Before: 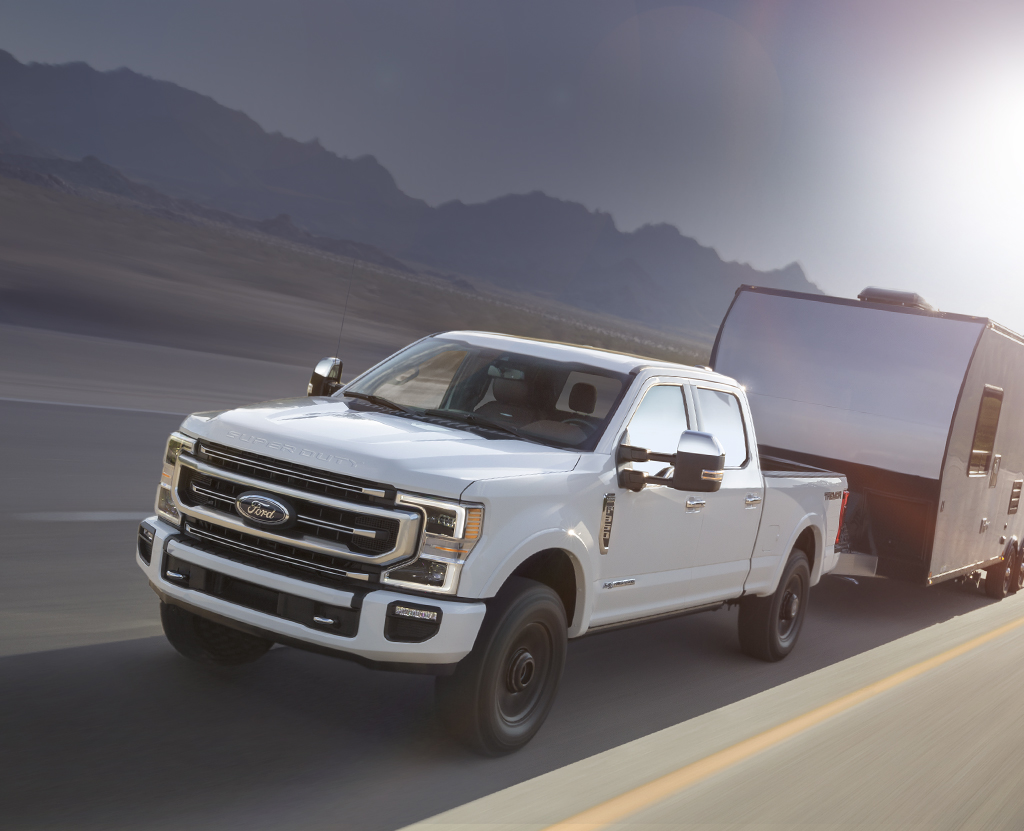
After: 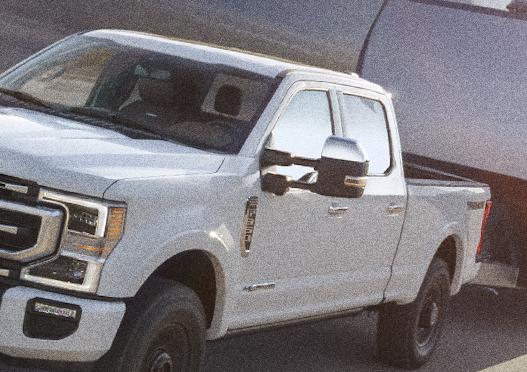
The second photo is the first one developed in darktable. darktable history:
crop: left 35.03%, top 36.625%, right 14.663%, bottom 20.057%
exposure: black level correction 0, compensate exposure bias true, compensate highlight preservation false
rotate and perspective: rotation 1.72°, automatic cropping off
grain: strength 49.07%
